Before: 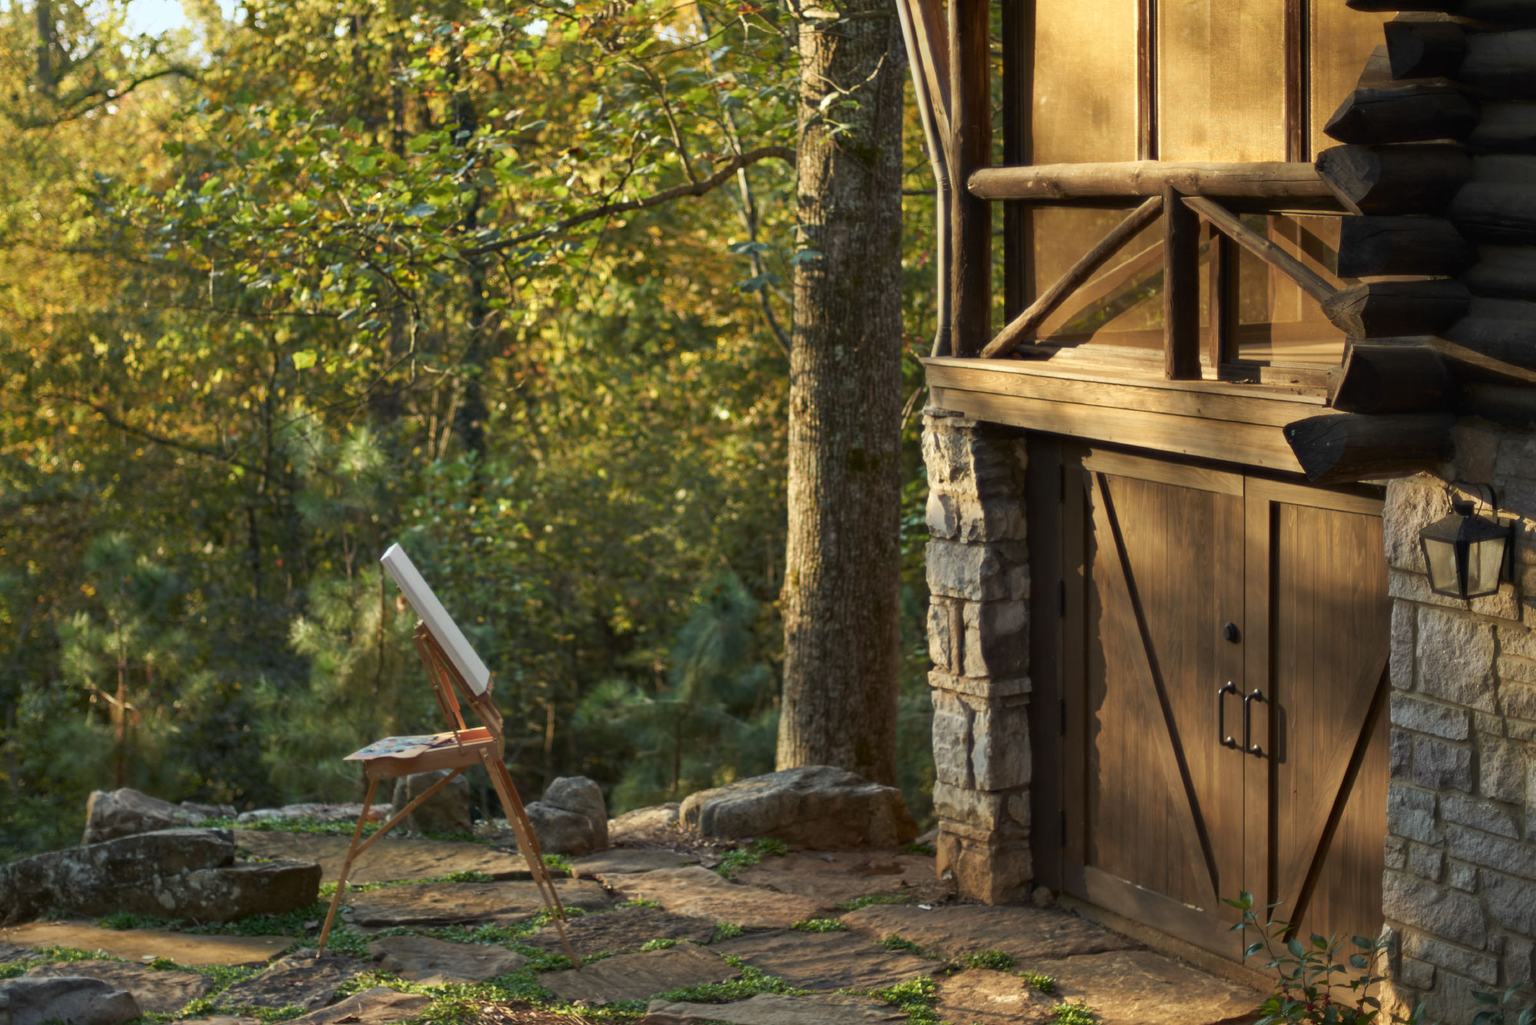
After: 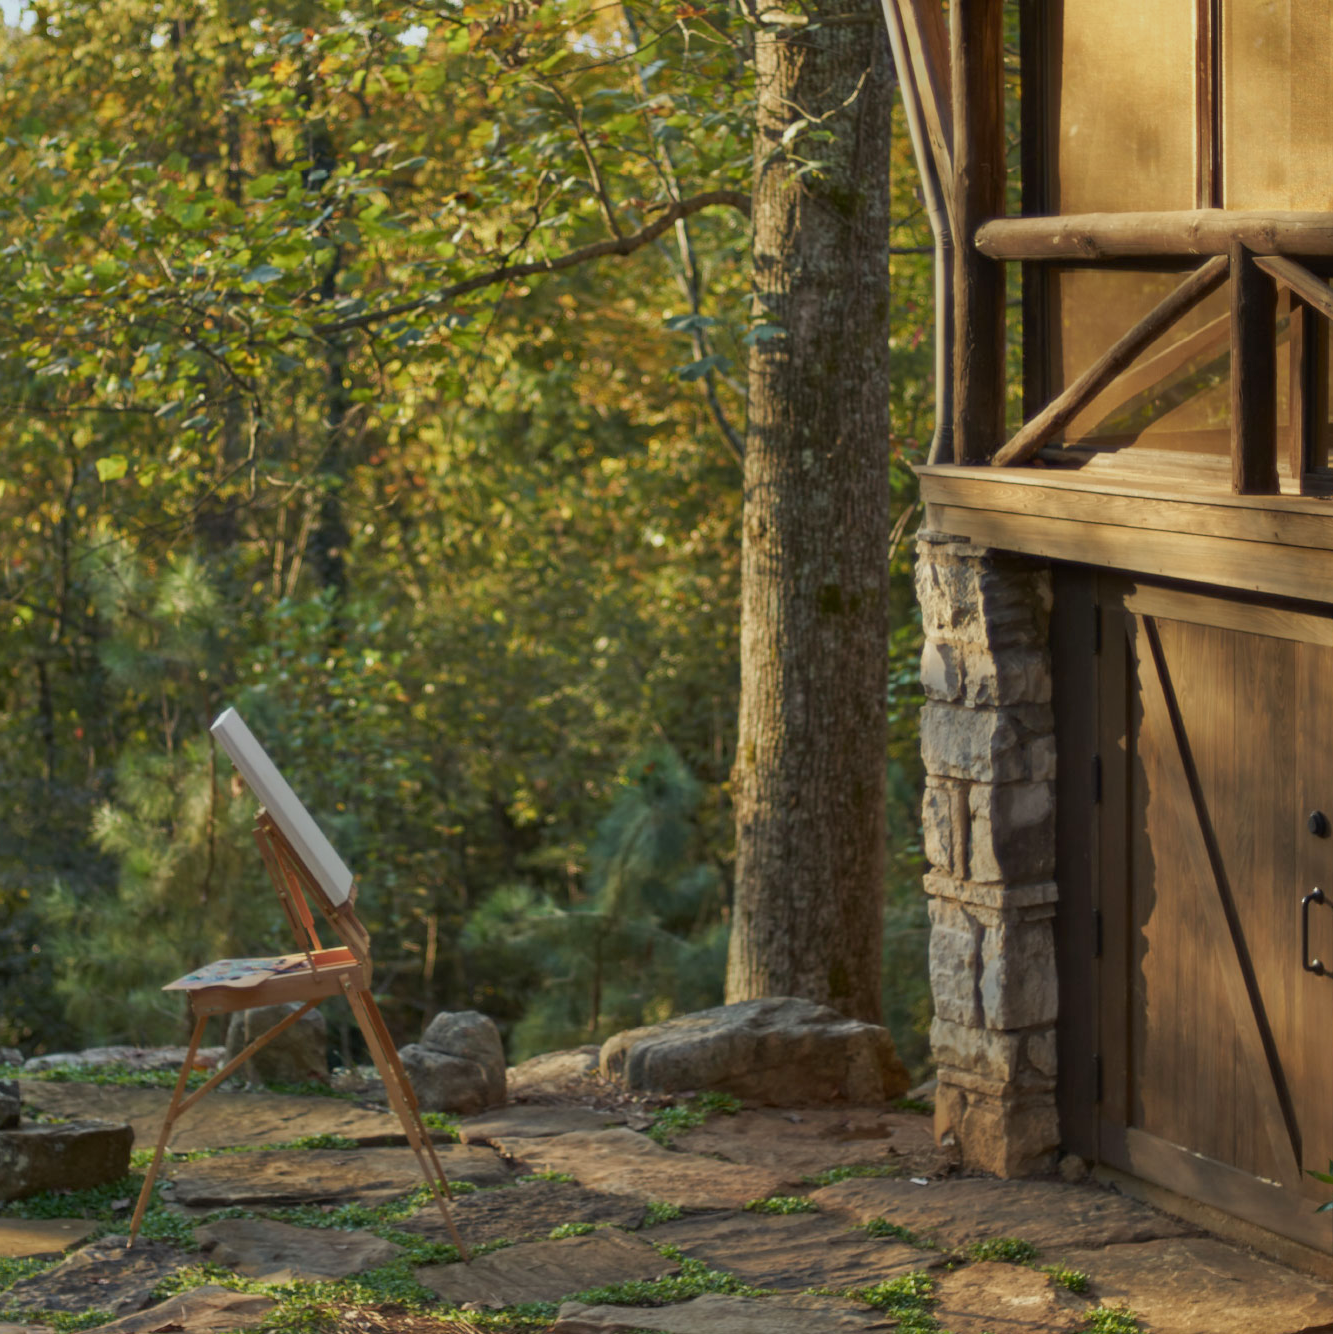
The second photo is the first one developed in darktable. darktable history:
tone equalizer: -8 EV 0.25 EV, -7 EV 0.417 EV, -6 EV 0.417 EV, -5 EV 0.25 EV, -3 EV -0.25 EV, -2 EV -0.417 EV, -1 EV -0.417 EV, +0 EV -0.25 EV, edges refinement/feathering 500, mask exposure compensation -1.57 EV, preserve details guided filter
crop and rotate: left 14.292%, right 19.041%
